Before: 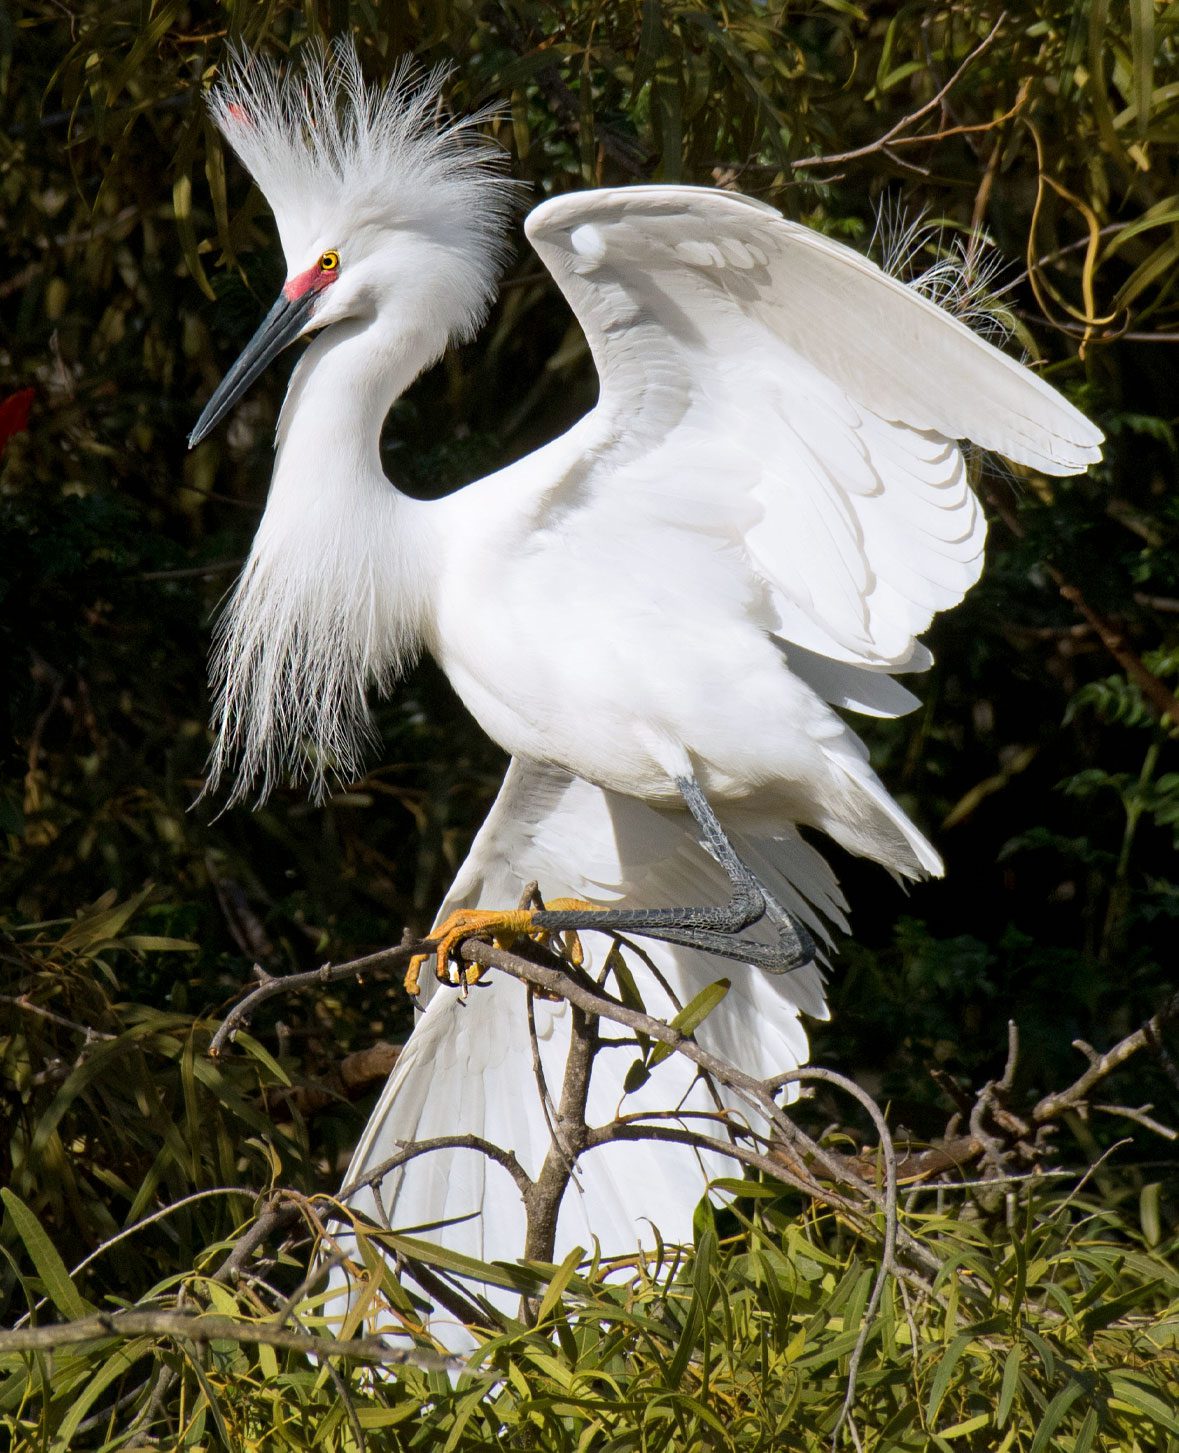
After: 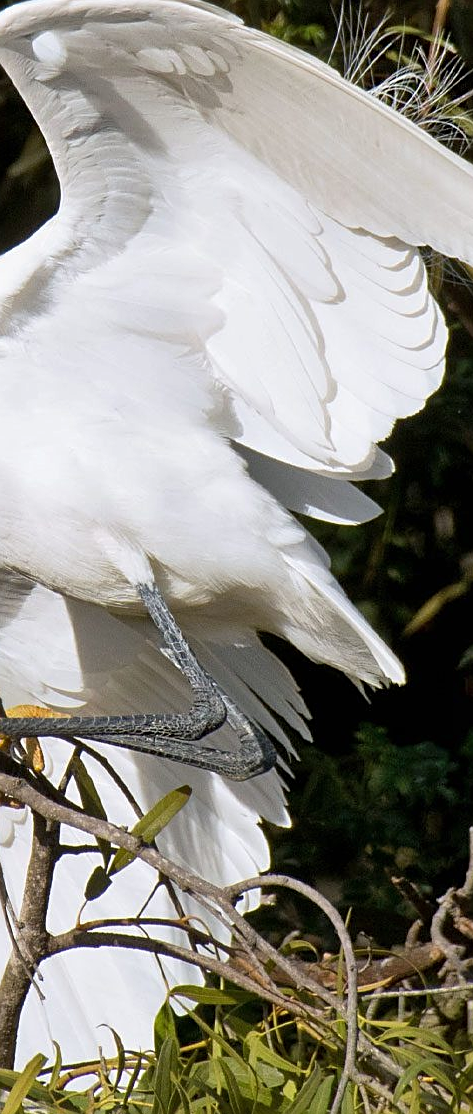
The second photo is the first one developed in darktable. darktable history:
crop: left 45.753%, top 13.291%, right 14.106%, bottom 9.996%
shadows and highlights: shadows 47.88, highlights -42.33, soften with gaussian
sharpen: on, module defaults
